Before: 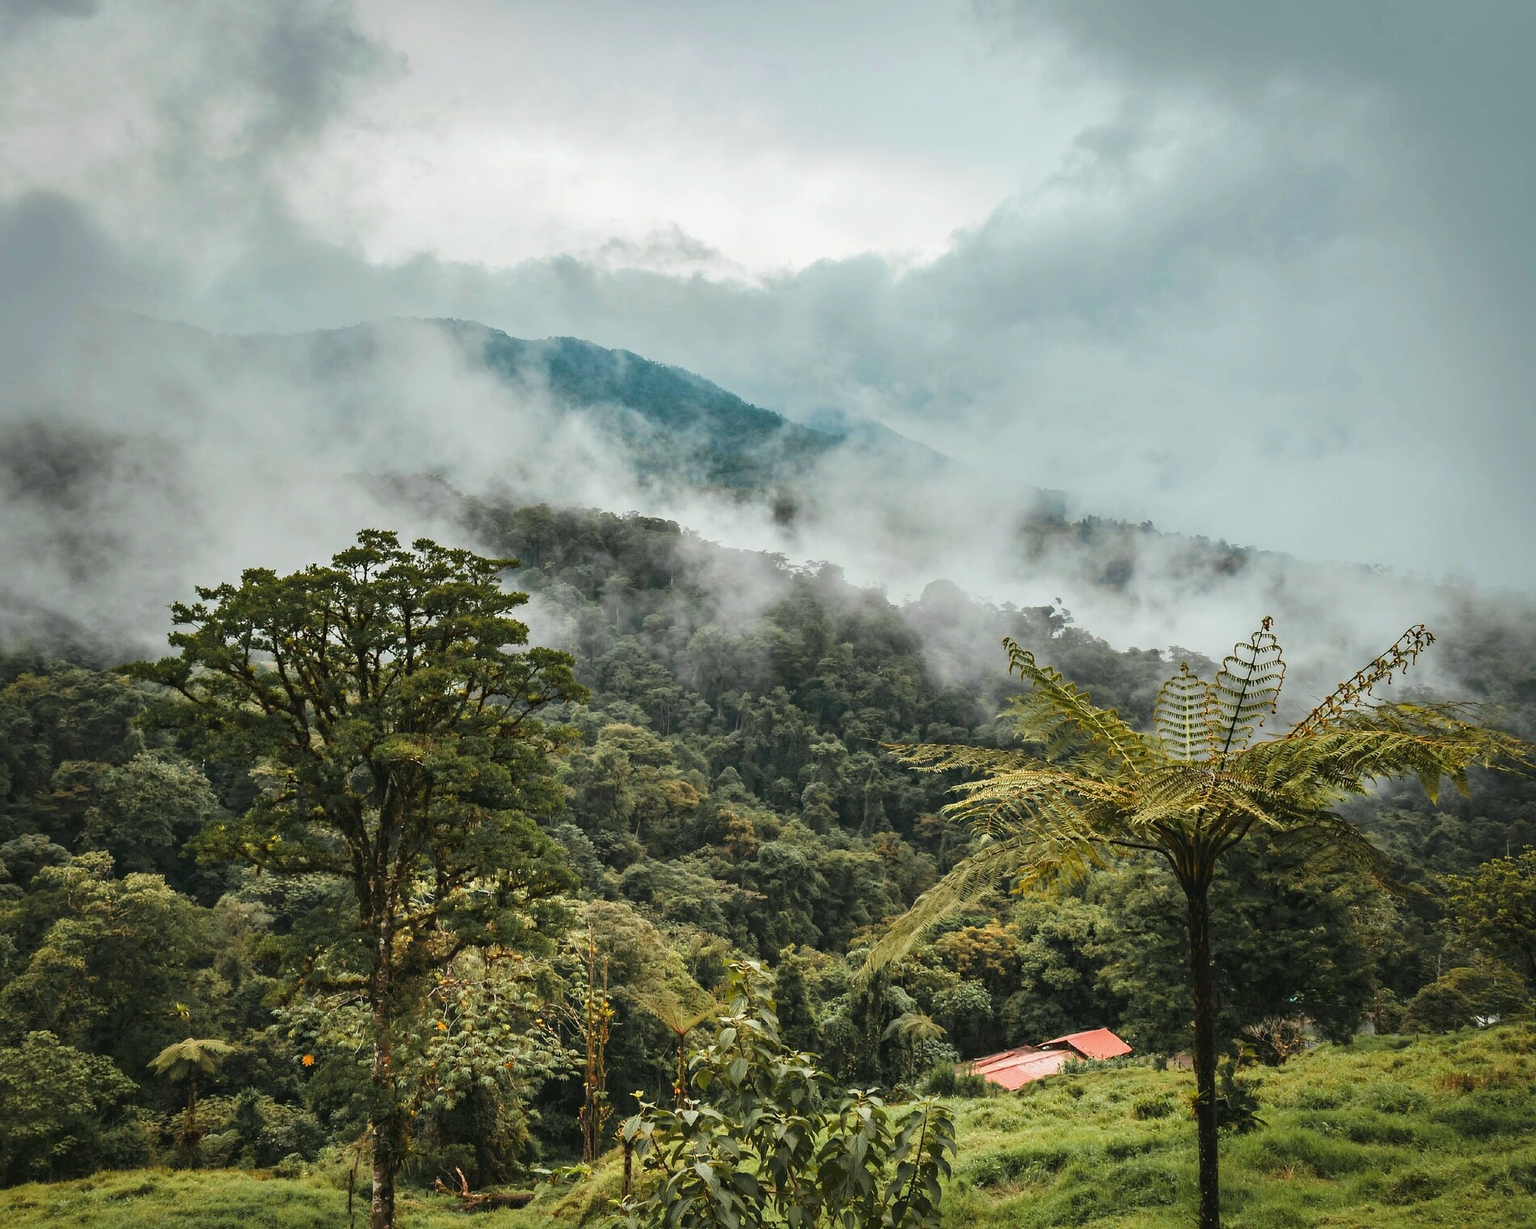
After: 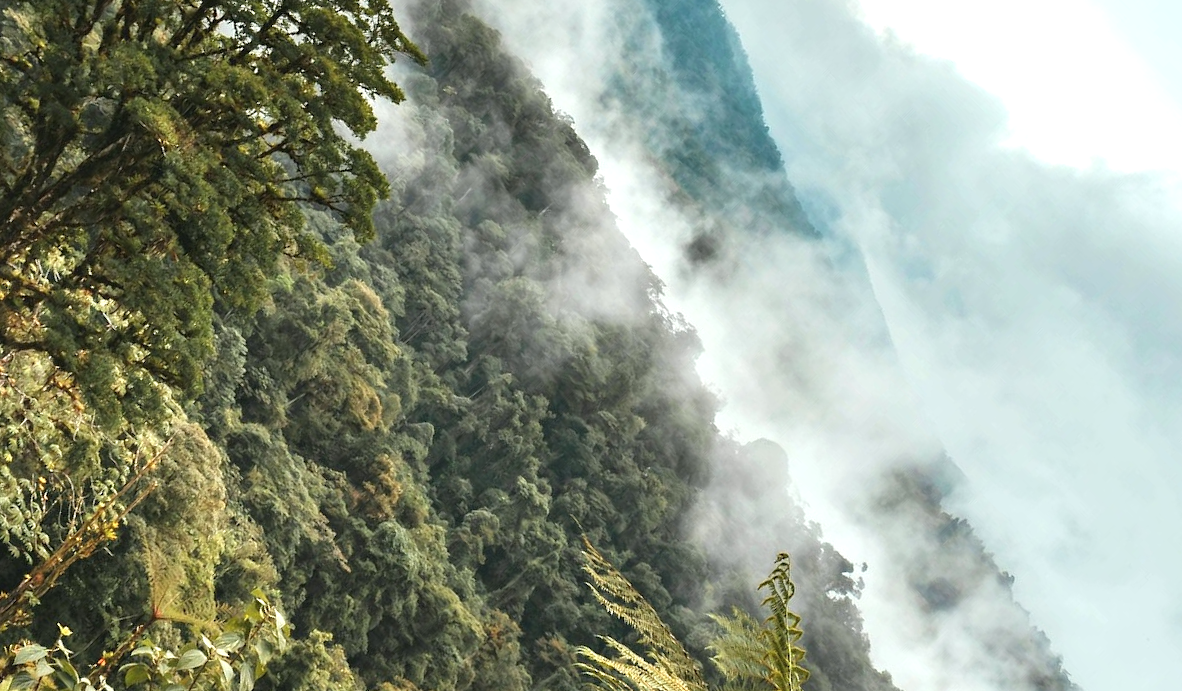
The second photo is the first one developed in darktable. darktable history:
contrast brightness saturation: saturation -0.058
crop and rotate: angle -45°, top 16.011%, right 0.967%, bottom 11.618%
exposure: exposure 0.577 EV, compensate highlight preservation false
